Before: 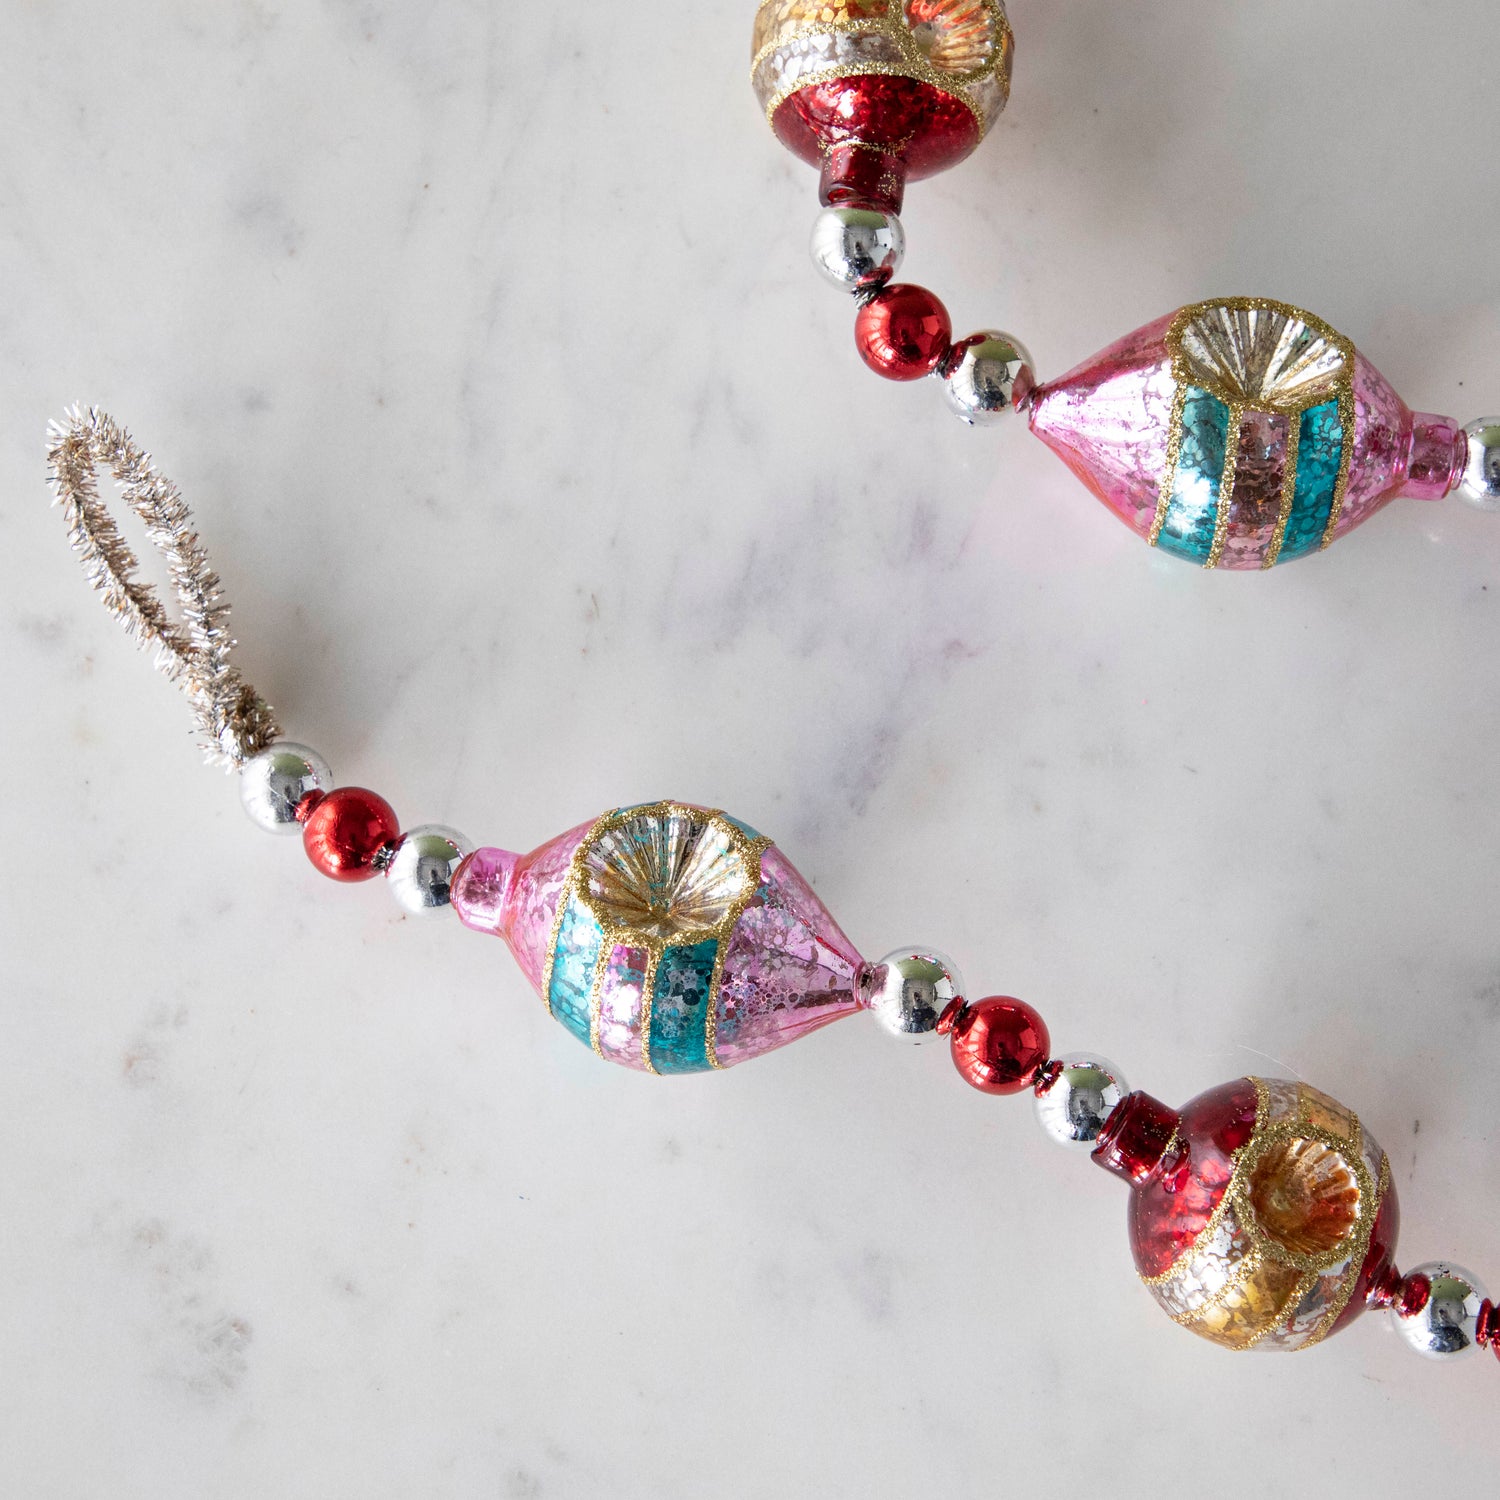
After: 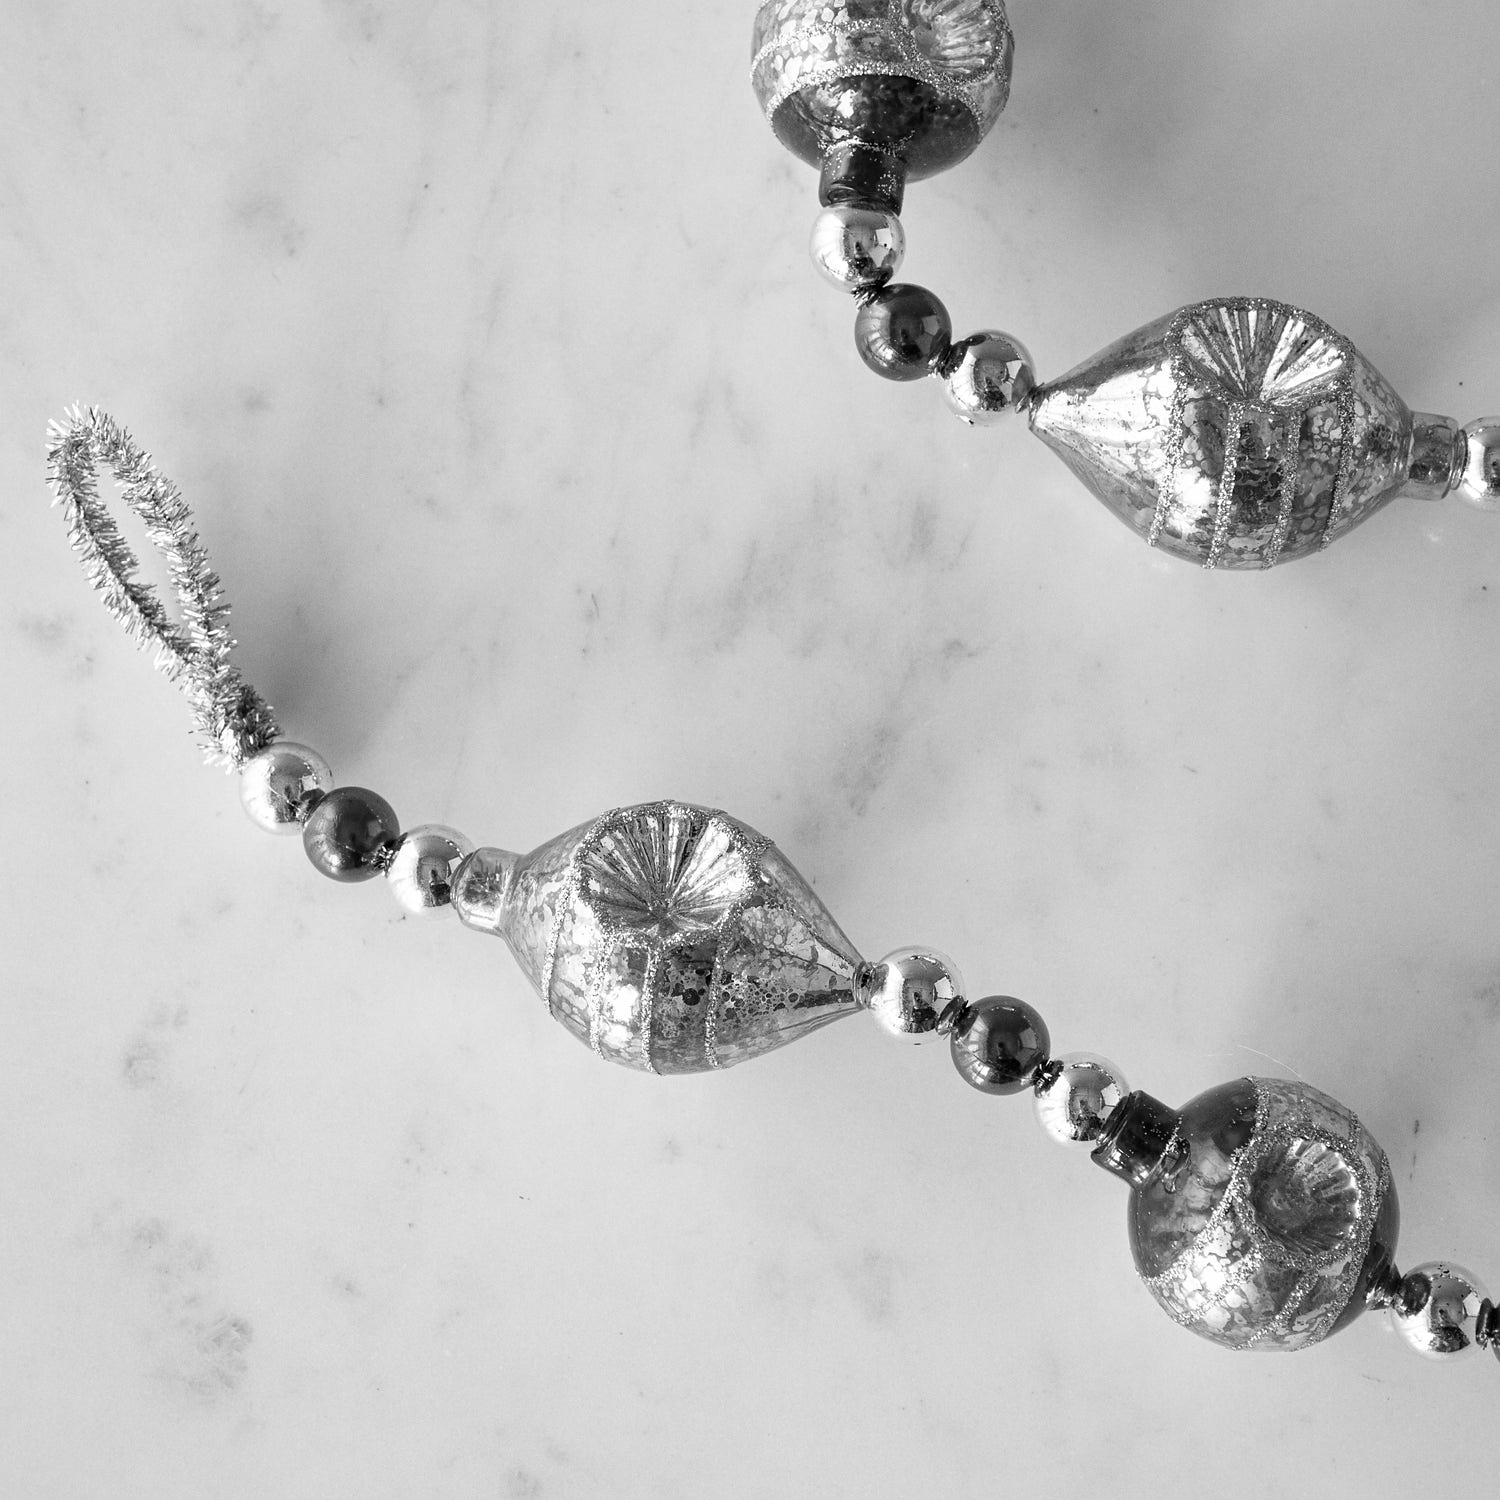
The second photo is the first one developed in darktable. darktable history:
monochrome: on, module defaults
sharpen: radius 1.272, amount 0.305, threshold 0
